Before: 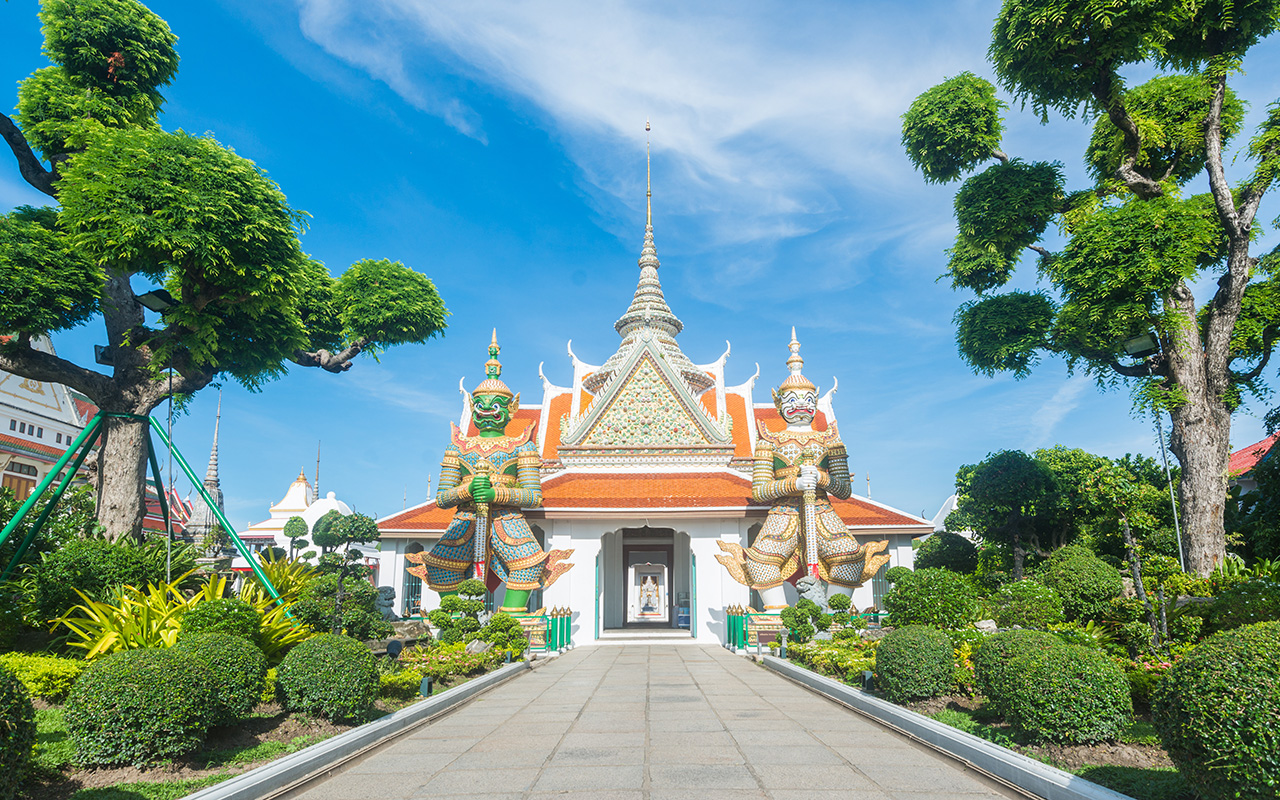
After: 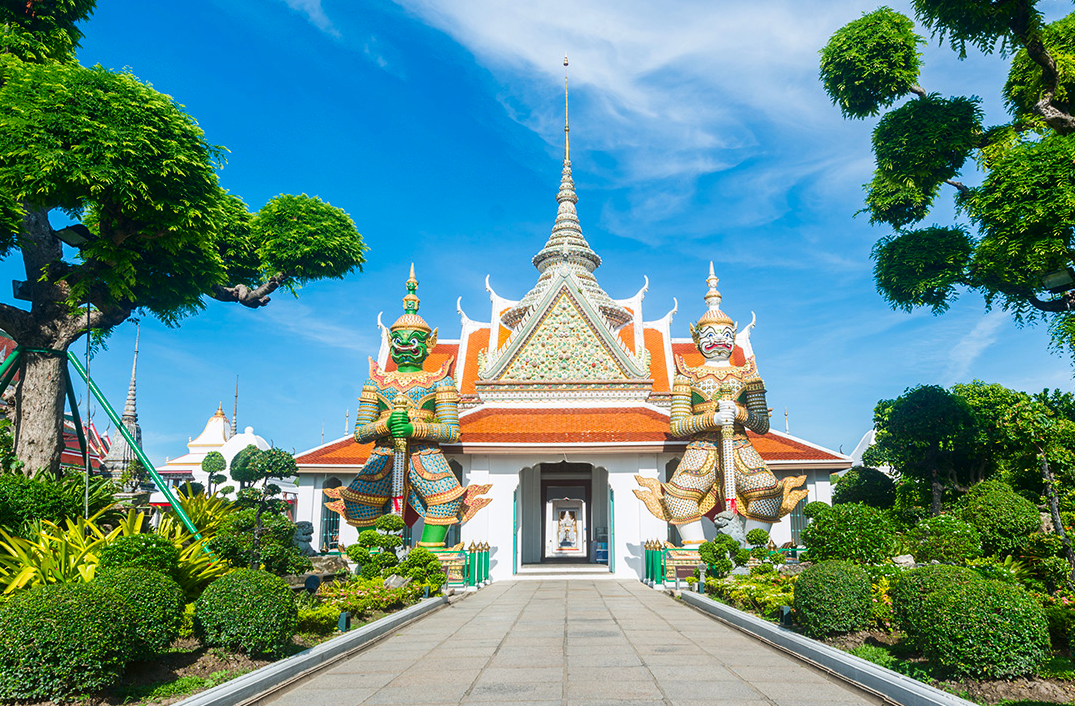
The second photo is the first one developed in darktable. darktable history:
crop: left 6.446%, top 8.188%, right 9.538%, bottom 3.548%
rotate and perspective: automatic cropping off
white balance: red 1, blue 1
contrast brightness saturation: contrast 0.12, brightness -0.12, saturation 0.2
